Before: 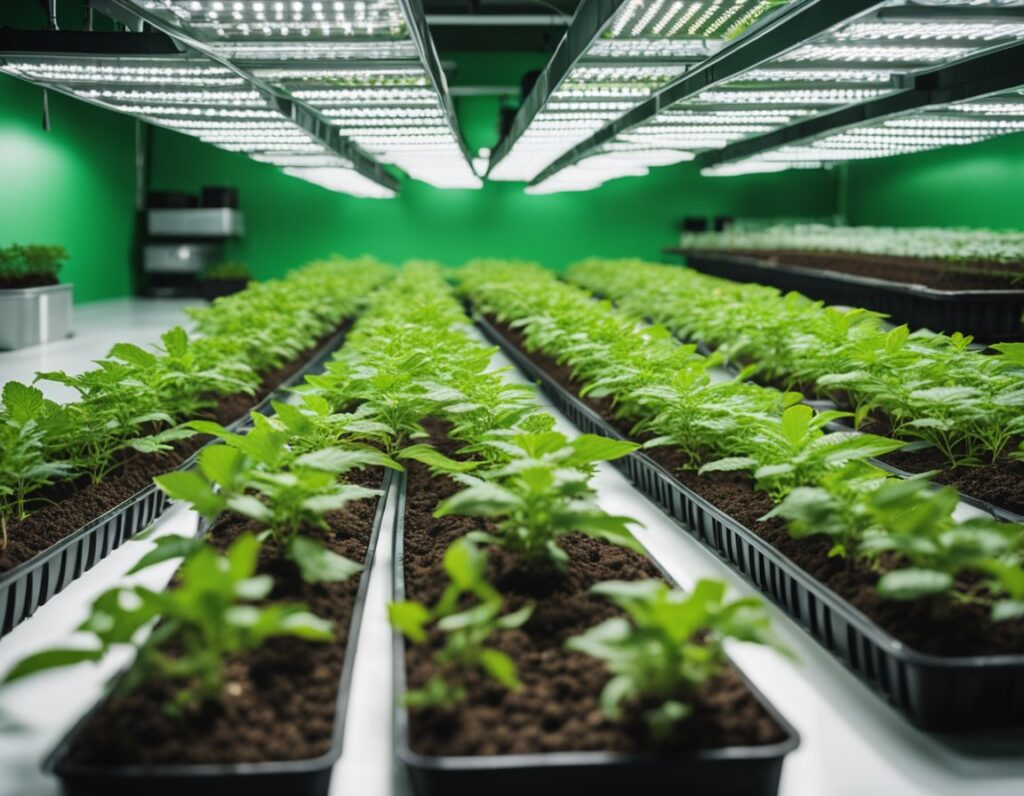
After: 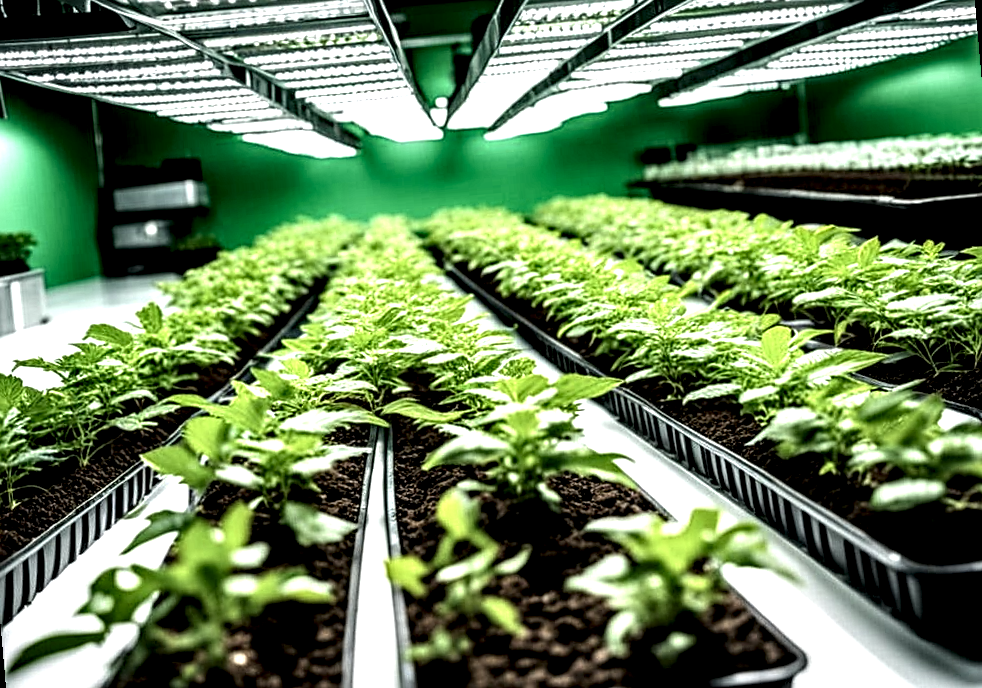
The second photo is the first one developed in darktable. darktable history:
rotate and perspective: rotation -5°, crop left 0.05, crop right 0.952, crop top 0.11, crop bottom 0.89
sharpen: on, module defaults
local contrast: highlights 115%, shadows 42%, detail 293%
